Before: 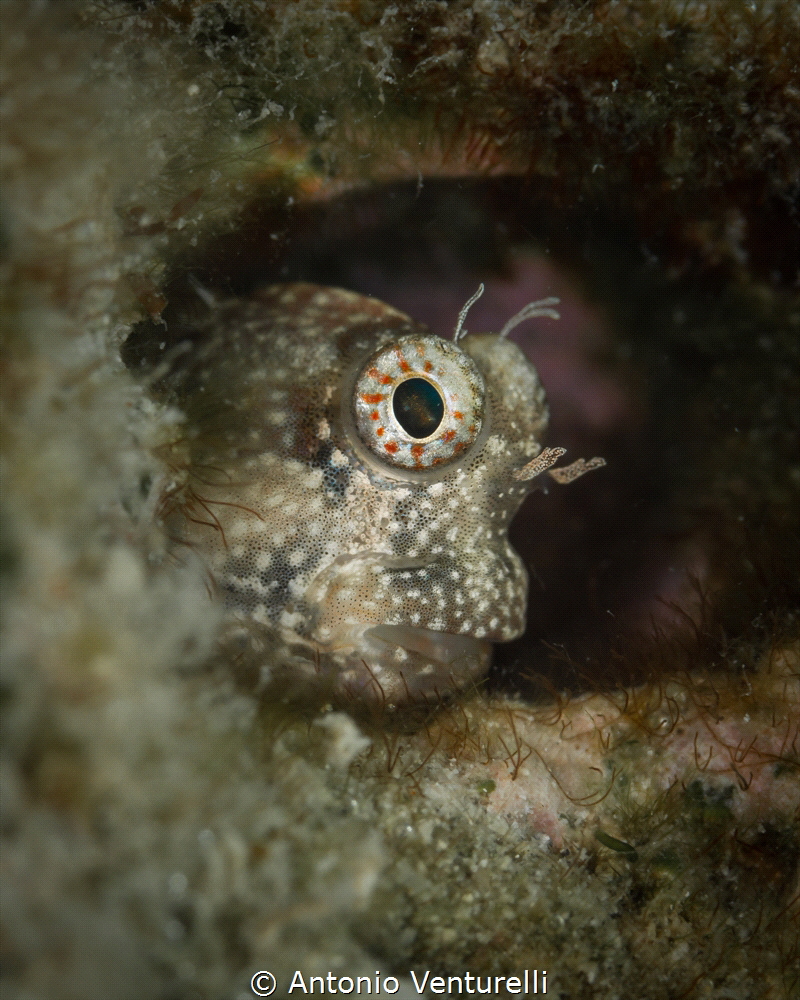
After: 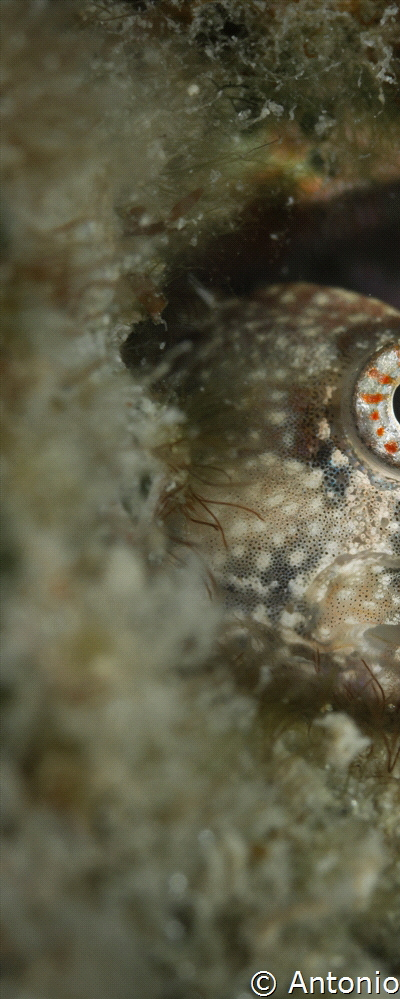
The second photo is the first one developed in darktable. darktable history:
shadows and highlights: shadows 37.48, highlights -27.94, soften with gaussian
exposure: exposure -0.04 EV, compensate highlight preservation false
crop and rotate: left 0.02%, top 0%, right 49.906%
